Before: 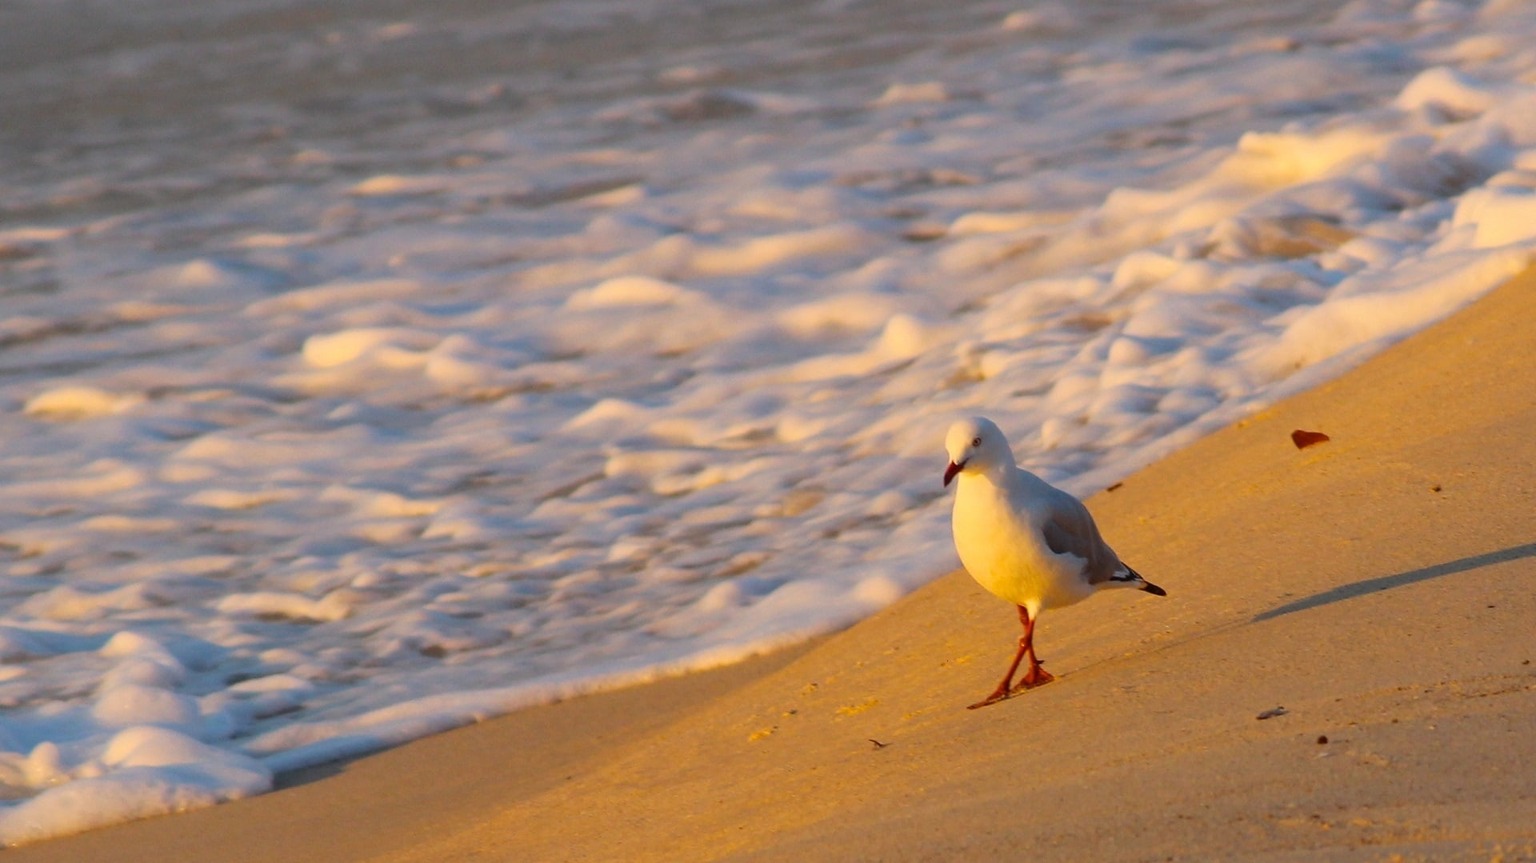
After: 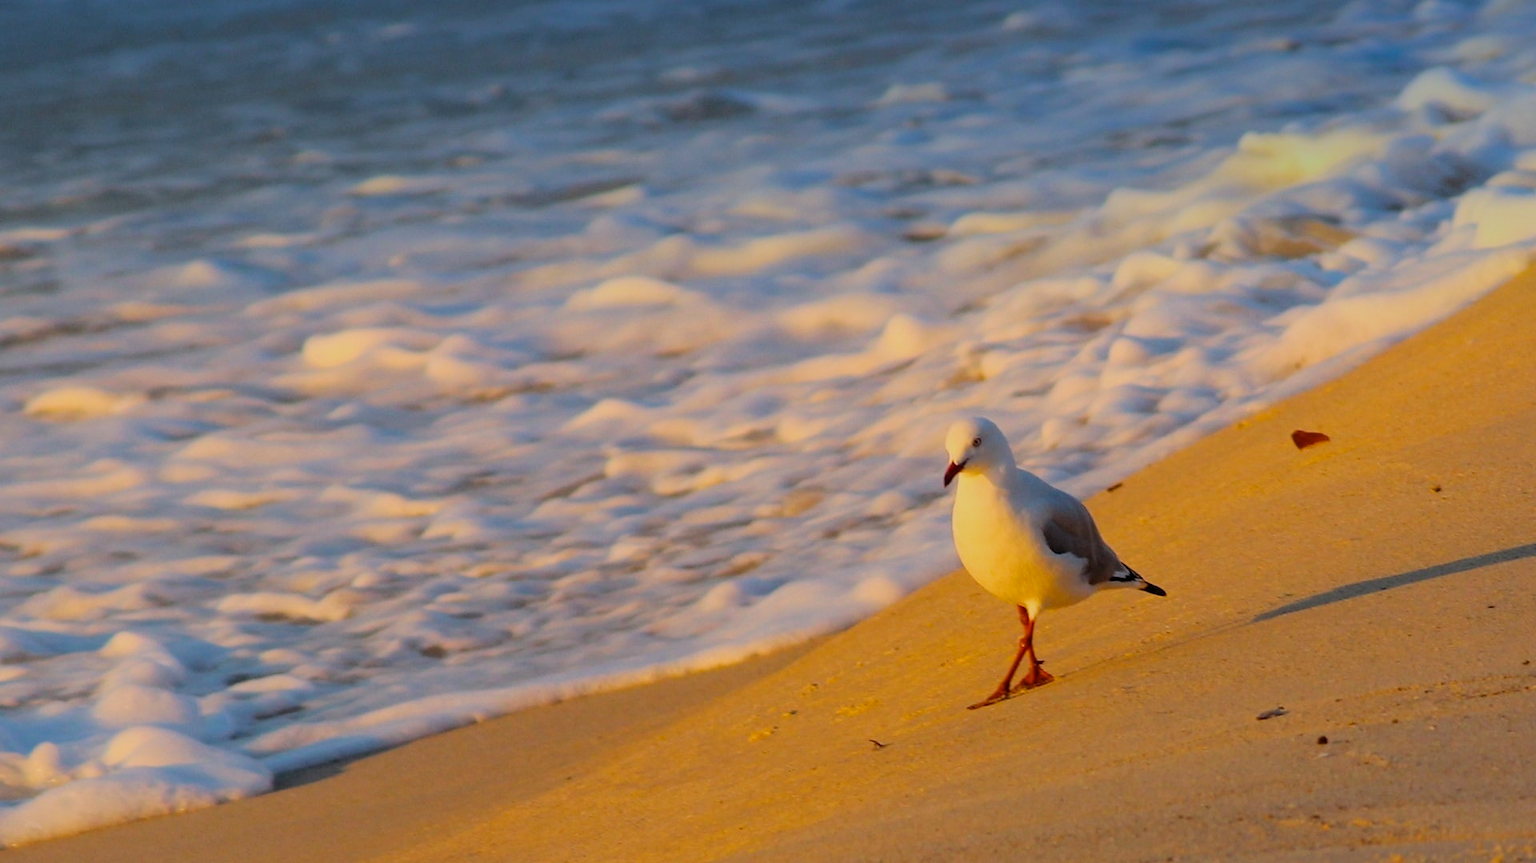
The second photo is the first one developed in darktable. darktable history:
color balance rgb: perceptual saturation grading › global saturation 10%, global vibrance 10%
filmic rgb: black relative exposure -7.92 EV, white relative exposure 4.13 EV, threshold 3 EV, hardness 4.02, latitude 51.22%, contrast 1.013, shadows ↔ highlights balance 5.35%, color science v5 (2021), contrast in shadows safe, contrast in highlights safe, enable highlight reconstruction true
graduated density: density 2.02 EV, hardness 44%, rotation 0.374°, offset 8.21, hue 208.8°, saturation 97%
